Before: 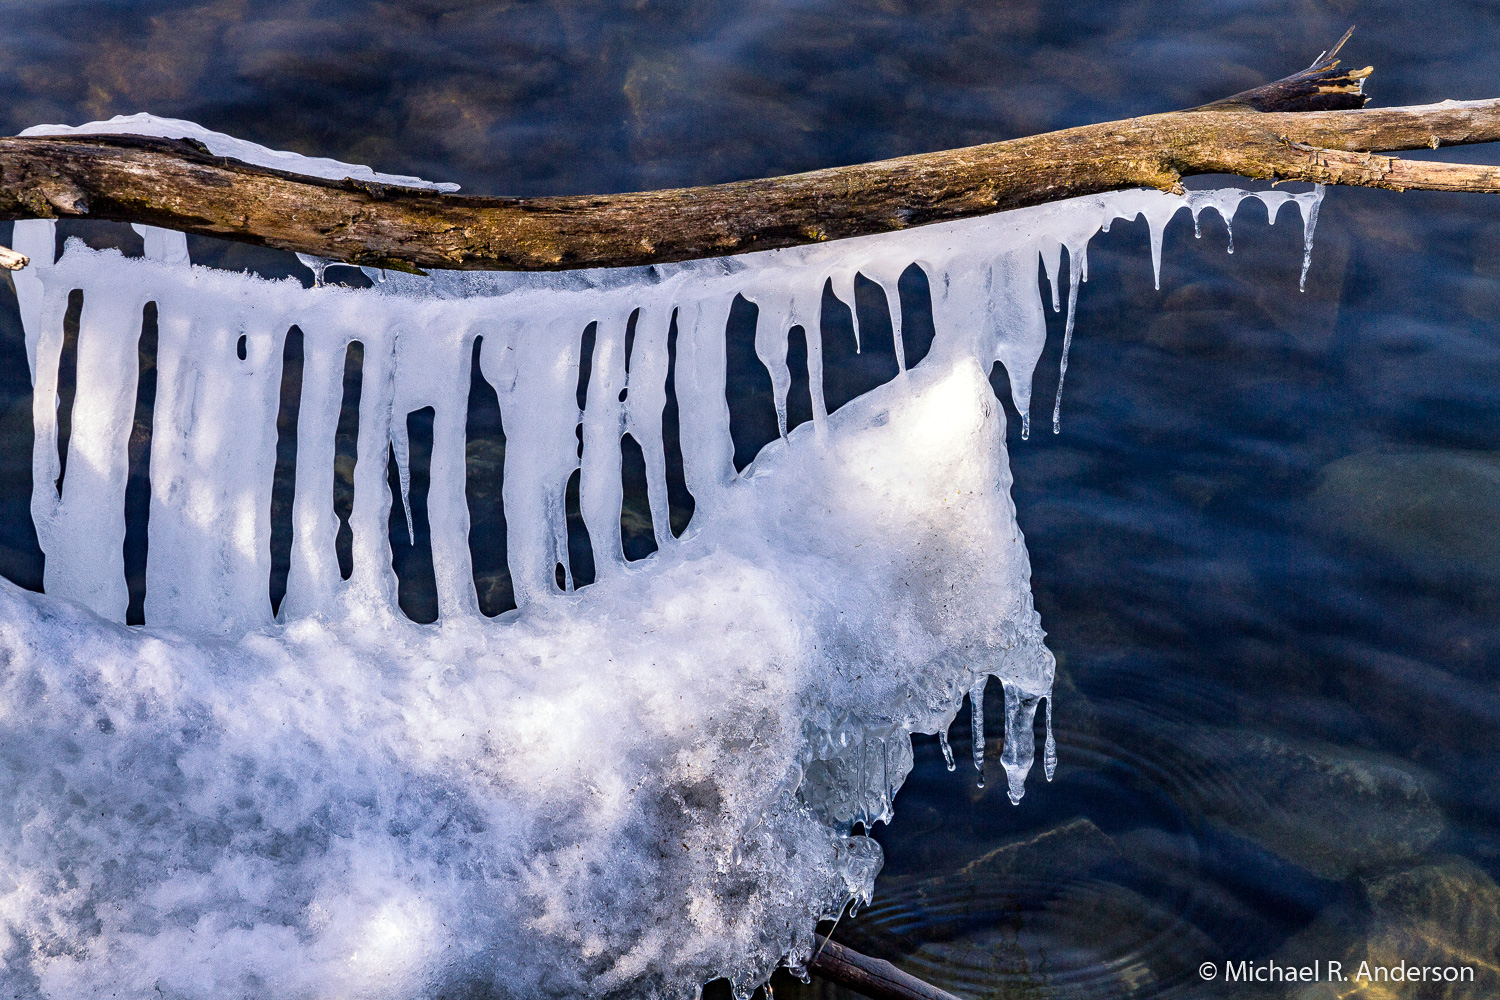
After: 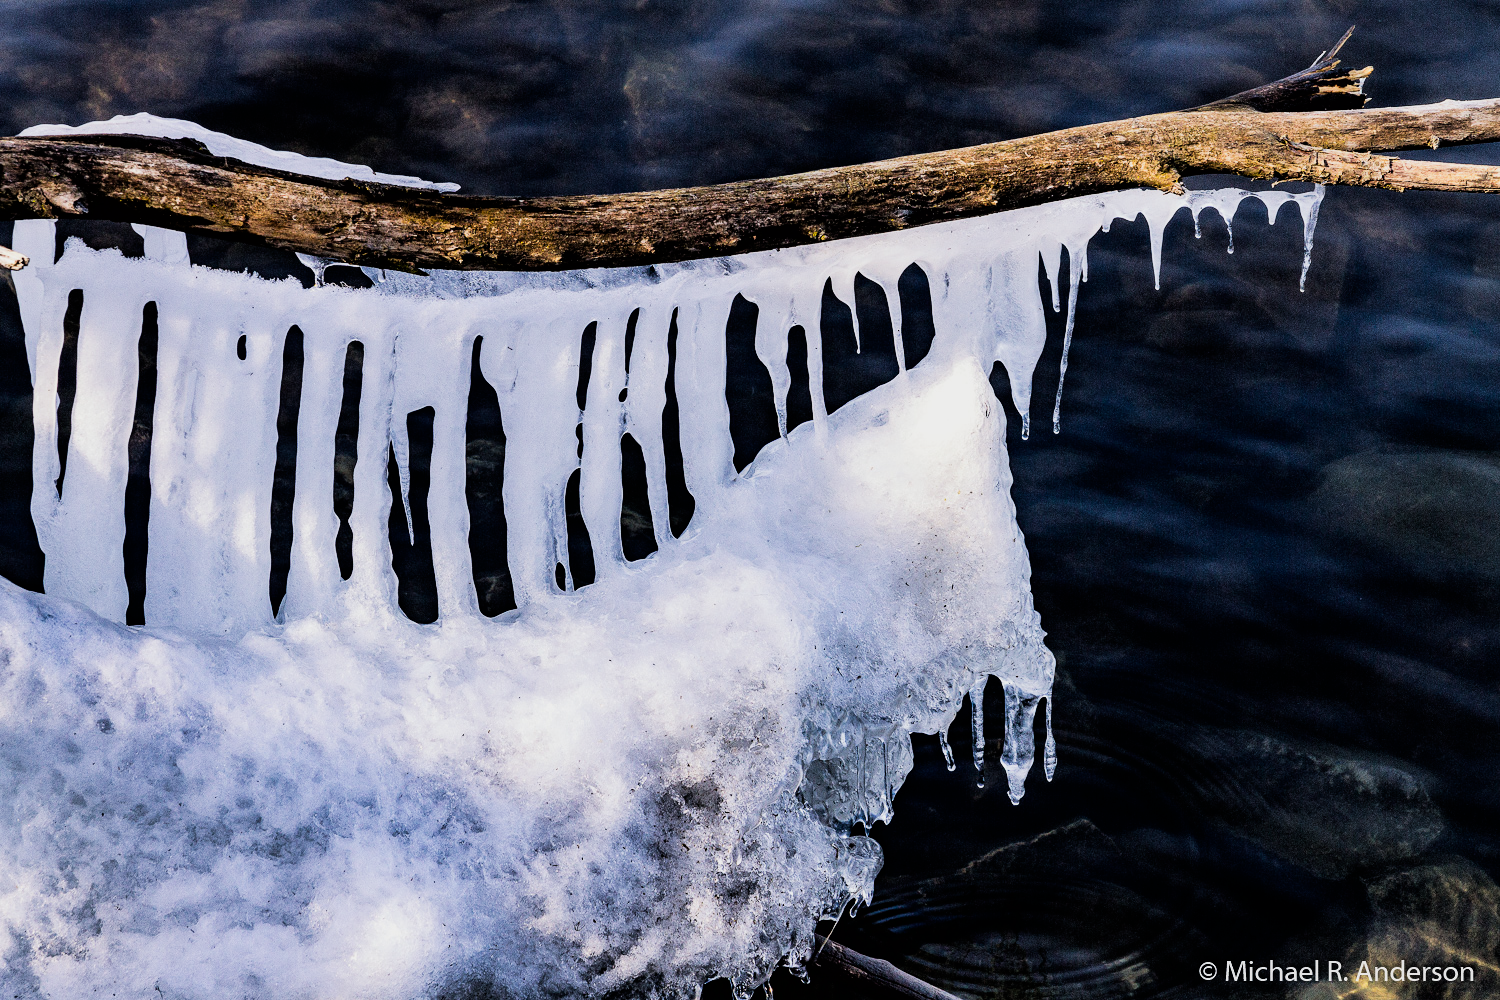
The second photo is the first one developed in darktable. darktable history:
filmic rgb: black relative exposure -5.05 EV, white relative exposure 3.96 EV, hardness 2.87, contrast 1.195, highlights saturation mix -29.67%
tone equalizer: -8 EV -0.393 EV, -7 EV -0.373 EV, -6 EV -0.31 EV, -5 EV -0.245 EV, -3 EV 0.219 EV, -2 EV 0.359 EV, -1 EV 0.363 EV, +0 EV 0.434 EV, edges refinement/feathering 500, mask exposure compensation -1.57 EV, preserve details no
